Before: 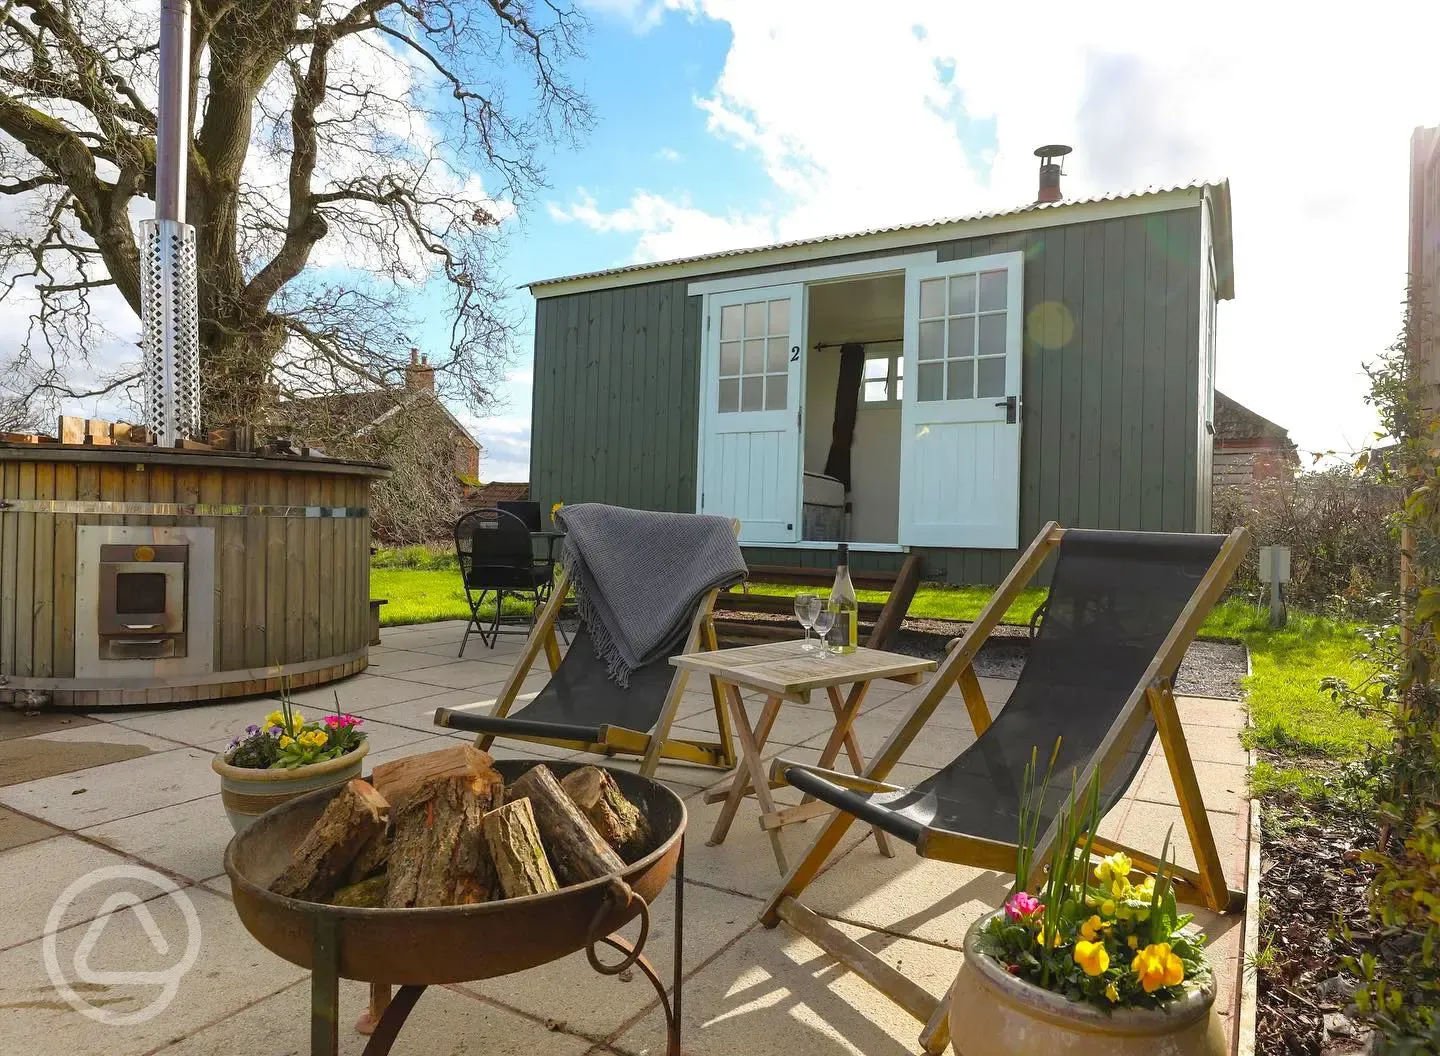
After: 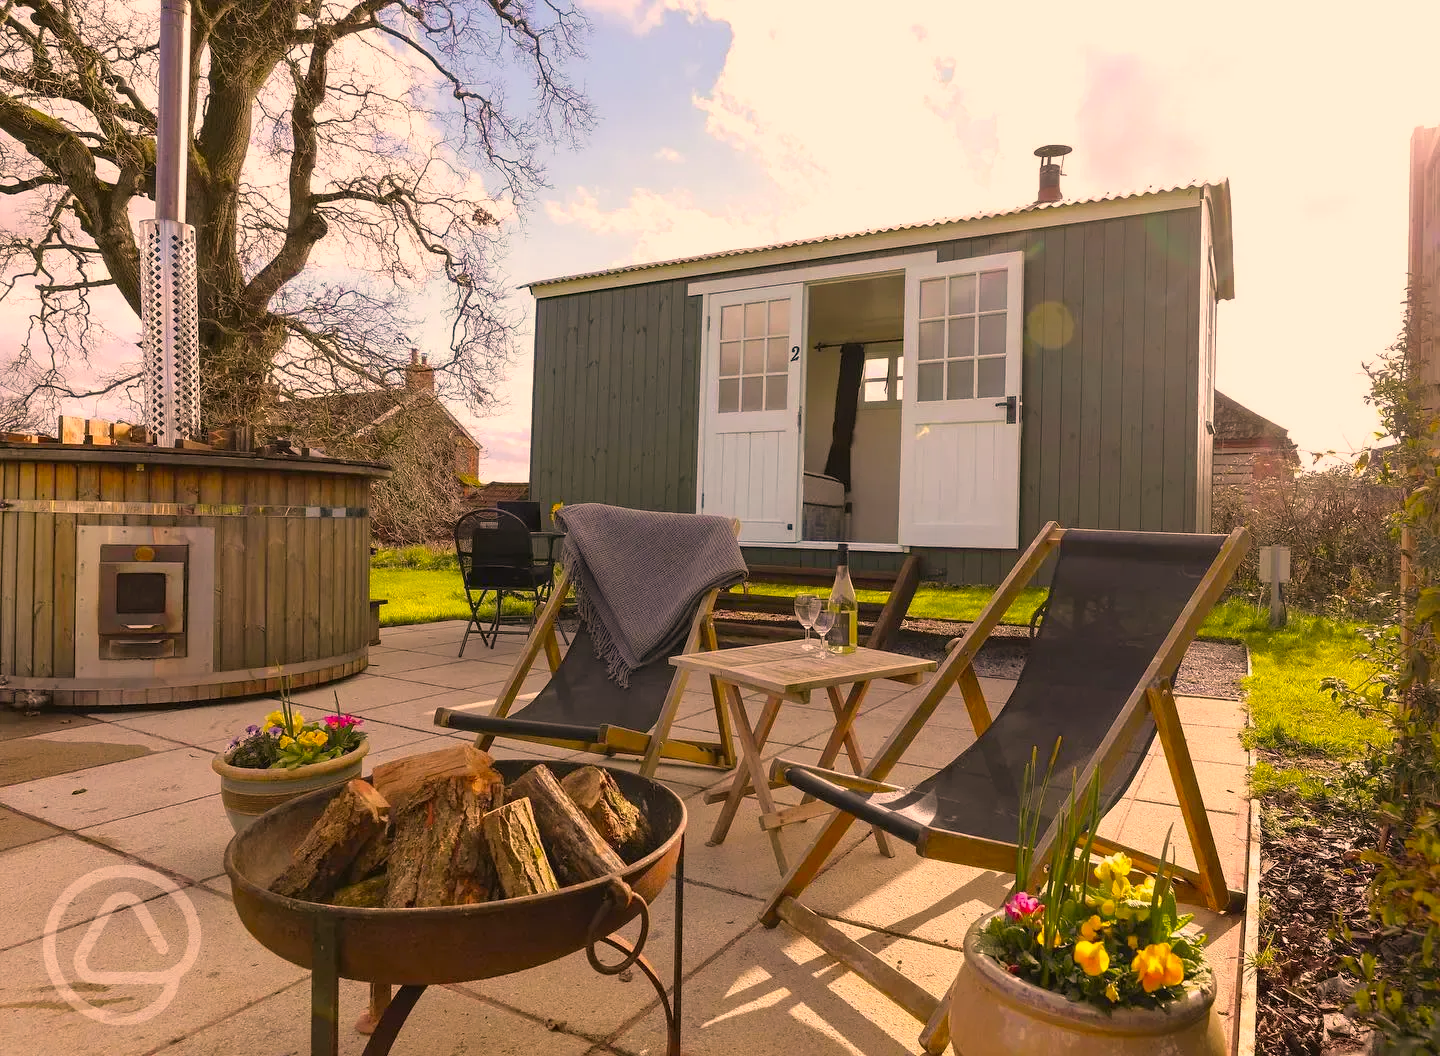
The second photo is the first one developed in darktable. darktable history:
color correction: highlights a* 22.41, highlights b* 21.84
